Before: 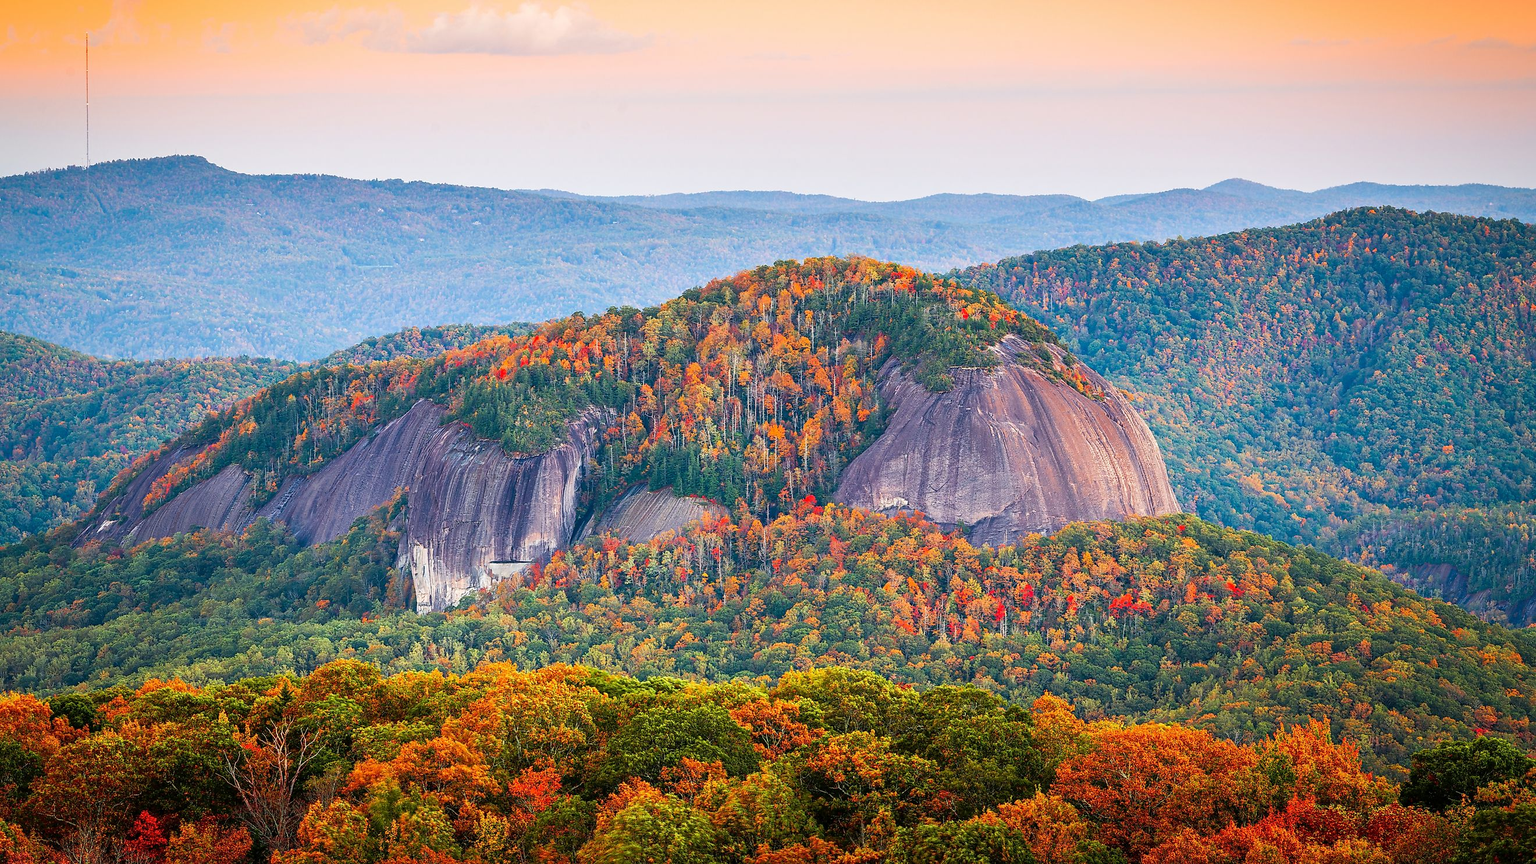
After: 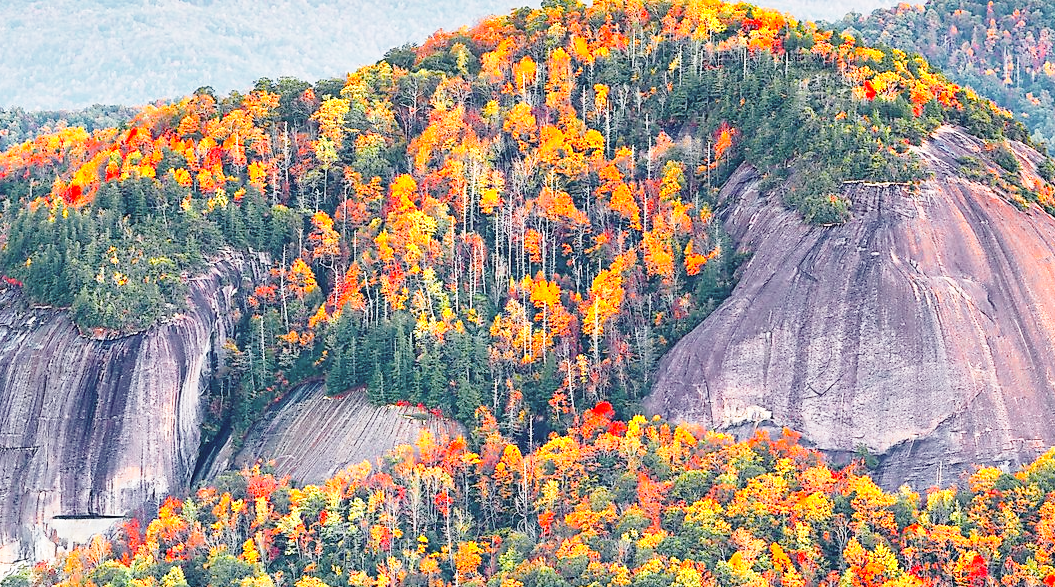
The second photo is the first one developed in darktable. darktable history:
crop: left 29.911%, top 30.251%, right 30.118%, bottom 30.162%
base curve: curves: ch0 [(0, 0) (0.028, 0.03) (0.121, 0.232) (0.46, 0.748) (0.859, 0.968) (1, 1)], preserve colors none
color zones: curves: ch0 [(0, 0.511) (0.143, 0.531) (0.286, 0.56) (0.429, 0.5) (0.571, 0.5) (0.714, 0.5) (0.857, 0.5) (1, 0.5)]; ch1 [(0, 0.525) (0.143, 0.705) (0.286, 0.715) (0.429, 0.35) (0.571, 0.35) (0.714, 0.35) (0.857, 0.4) (1, 0.4)]; ch2 [(0, 0.572) (0.143, 0.512) (0.286, 0.473) (0.429, 0.45) (0.571, 0.5) (0.714, 0.5) (0.857, 0.518) (1, 0.518)], mix 32.26%
